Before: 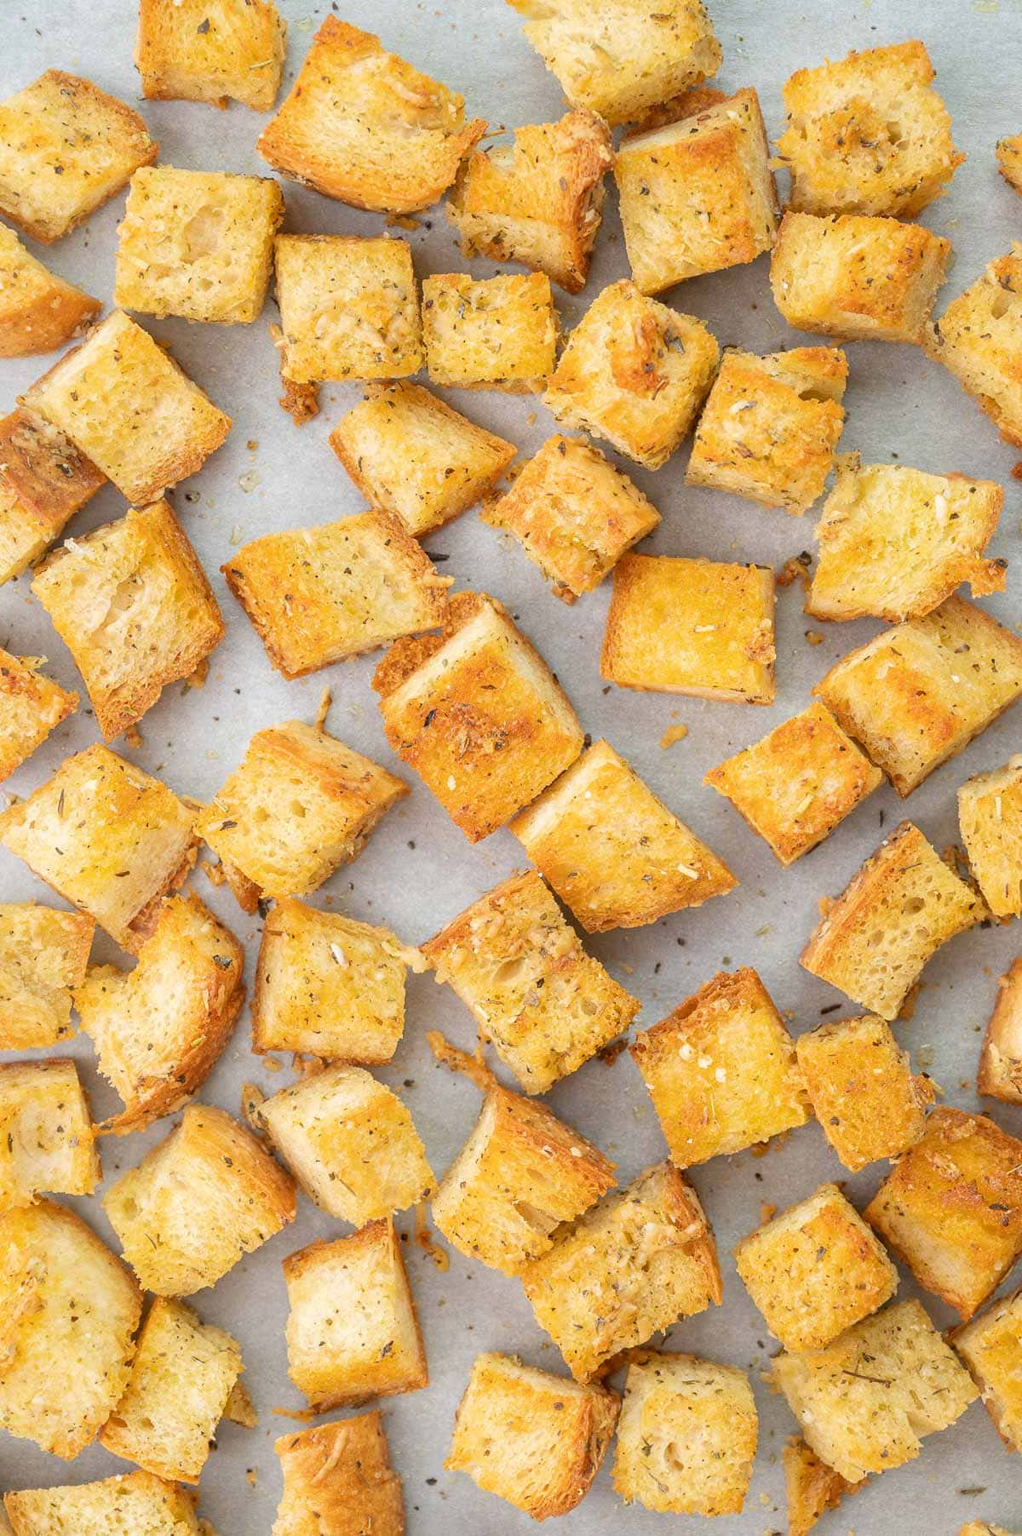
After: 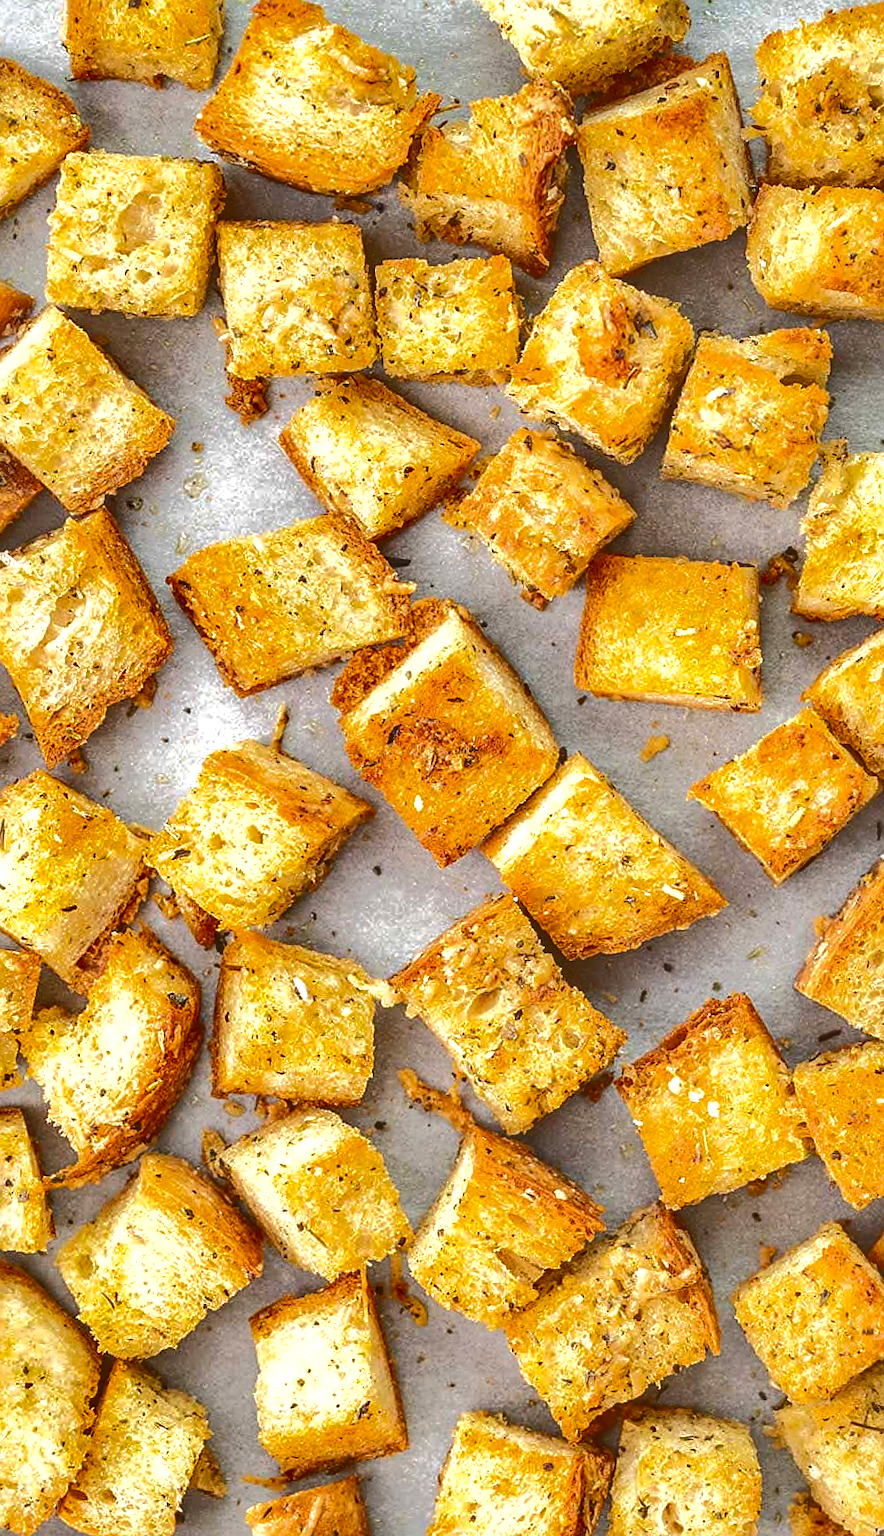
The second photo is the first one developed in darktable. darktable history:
exposure: exposure 0.44 EV, compensate exposure bias true, compensate highlight preservation false
crop and rotate: angle 1.31°, left 4.482%, top 0.552%, right 11.83%, bottom 2.697%
sharpen: on, module defaults
shadows and highlights: radius 119.25, shadows 42.48, highlights -61.71, soften with gaussian
local contrast: detail 130%
tone curve: curves: ch0 [(0, 0) (0.003, 0.346) (0.011, 0.346) (0.025, 0.346) (0.044, 0.35) (0.069, 0.354) (0.1, 0.361) (0.136, 0.368) (0.177, 0.381) (0.224, 0.395) (0.277, 0.421) (0.335, 0.458) (0.399, 0.502) (0.468, 0.556) (0.543, 0.617) (0.623, 0.685) (0.709, 0.748) (0.801, 0.814) (0.898, 0.865) (1, 1)], color space Lab, independent channels, preserve colors none
